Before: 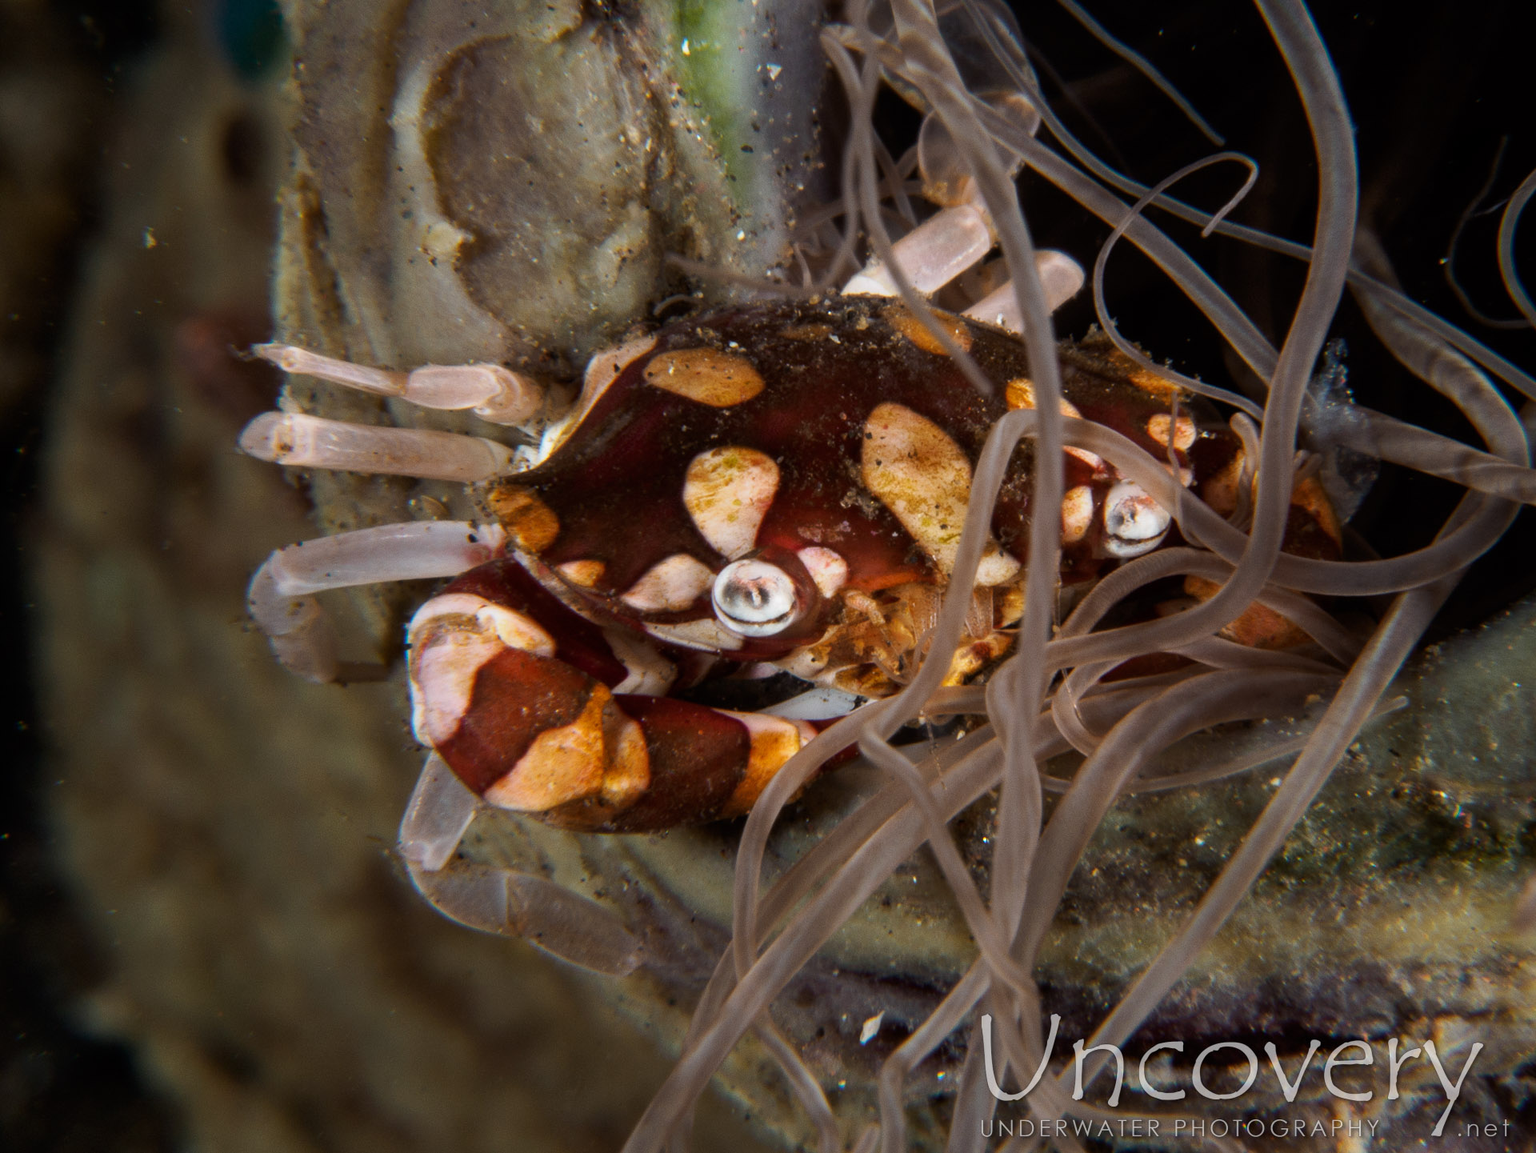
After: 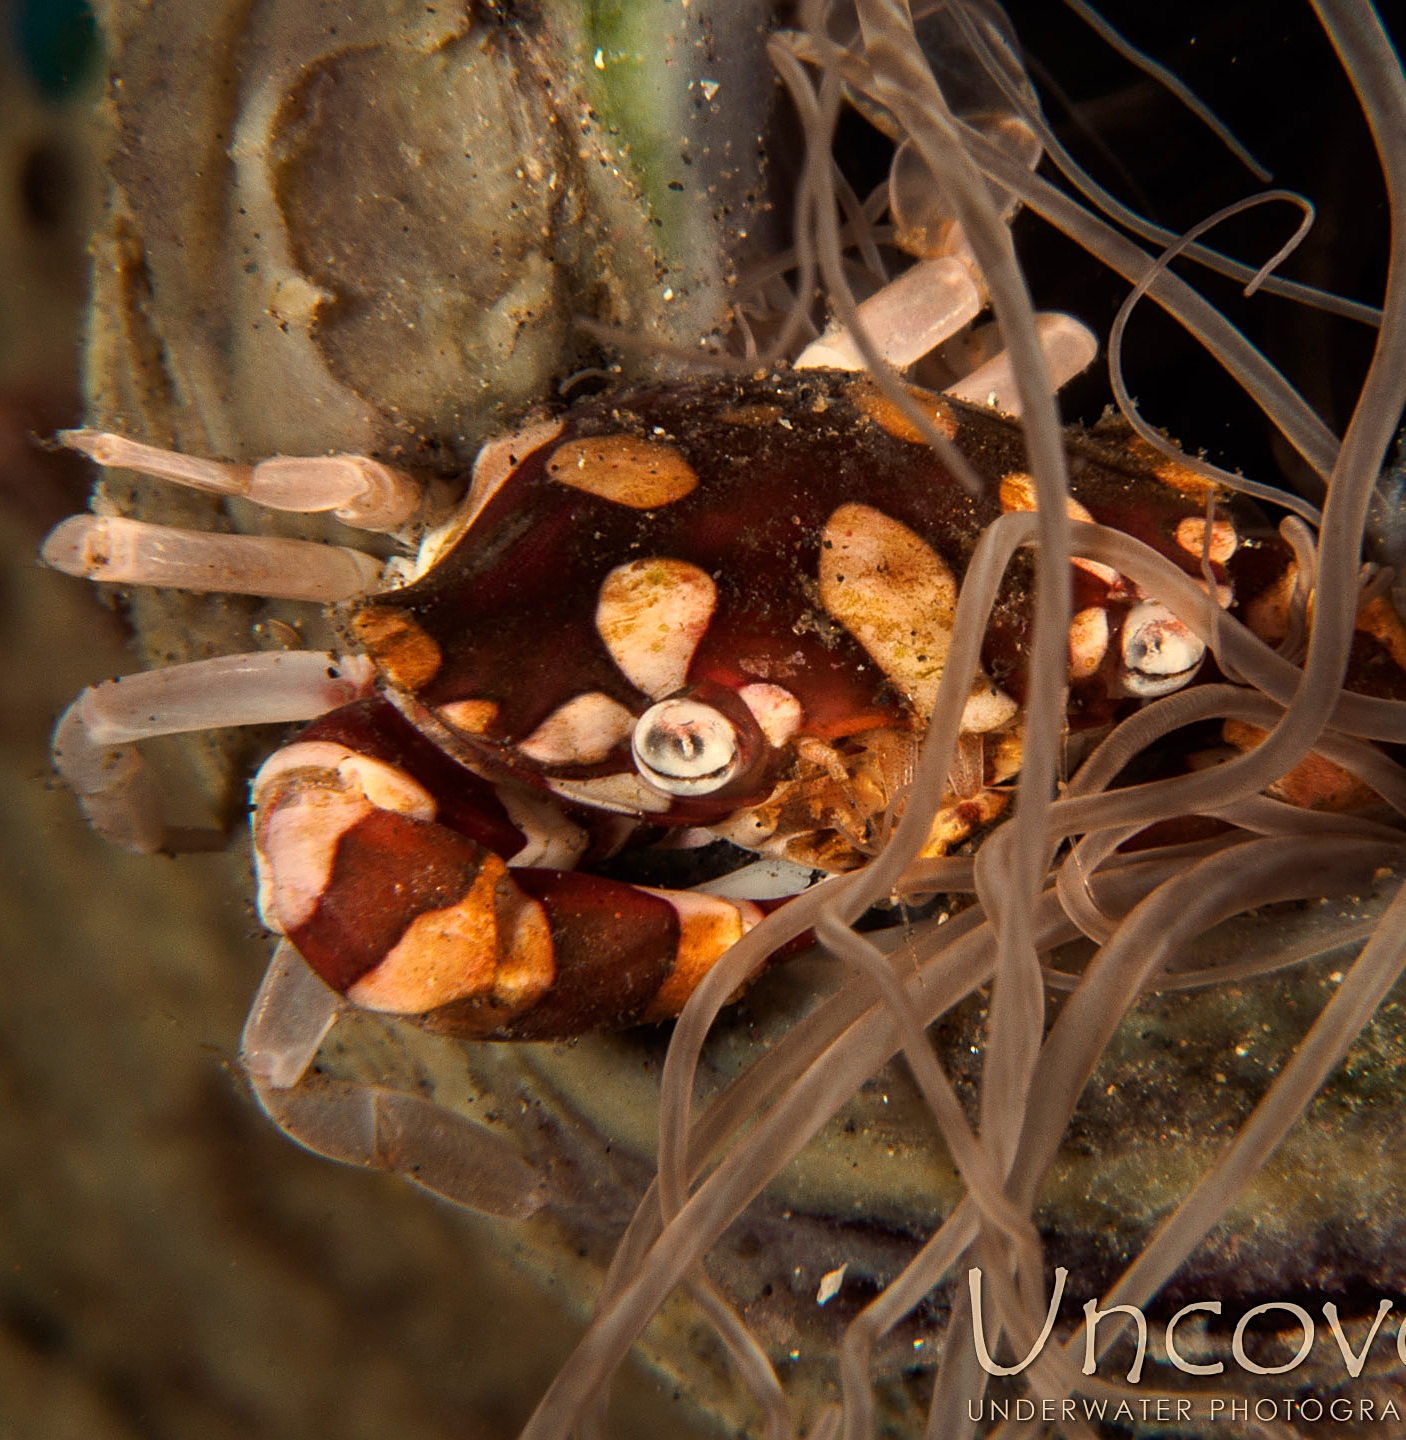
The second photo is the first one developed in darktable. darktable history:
crop: left 13.443%, right 13.31%
white balance: red 1.123, blue 0.83
sharpen: on, module defaults
